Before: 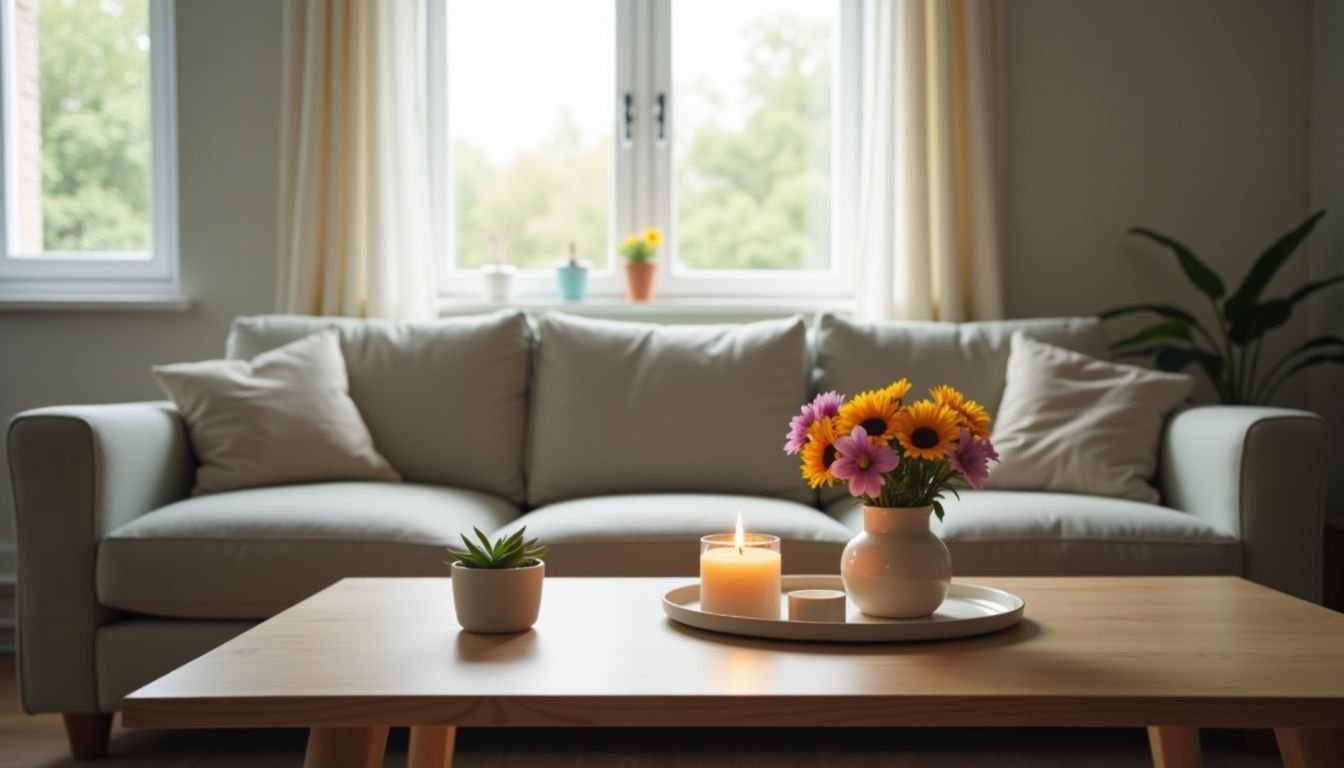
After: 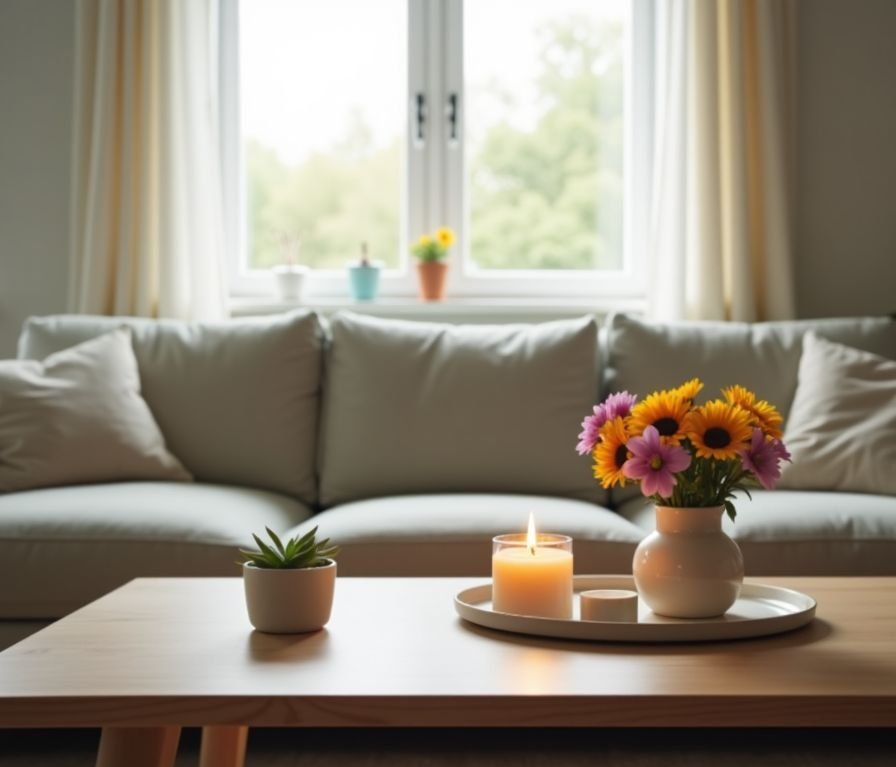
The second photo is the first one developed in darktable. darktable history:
crop and rotate: left 15.524%, right 17.779%
